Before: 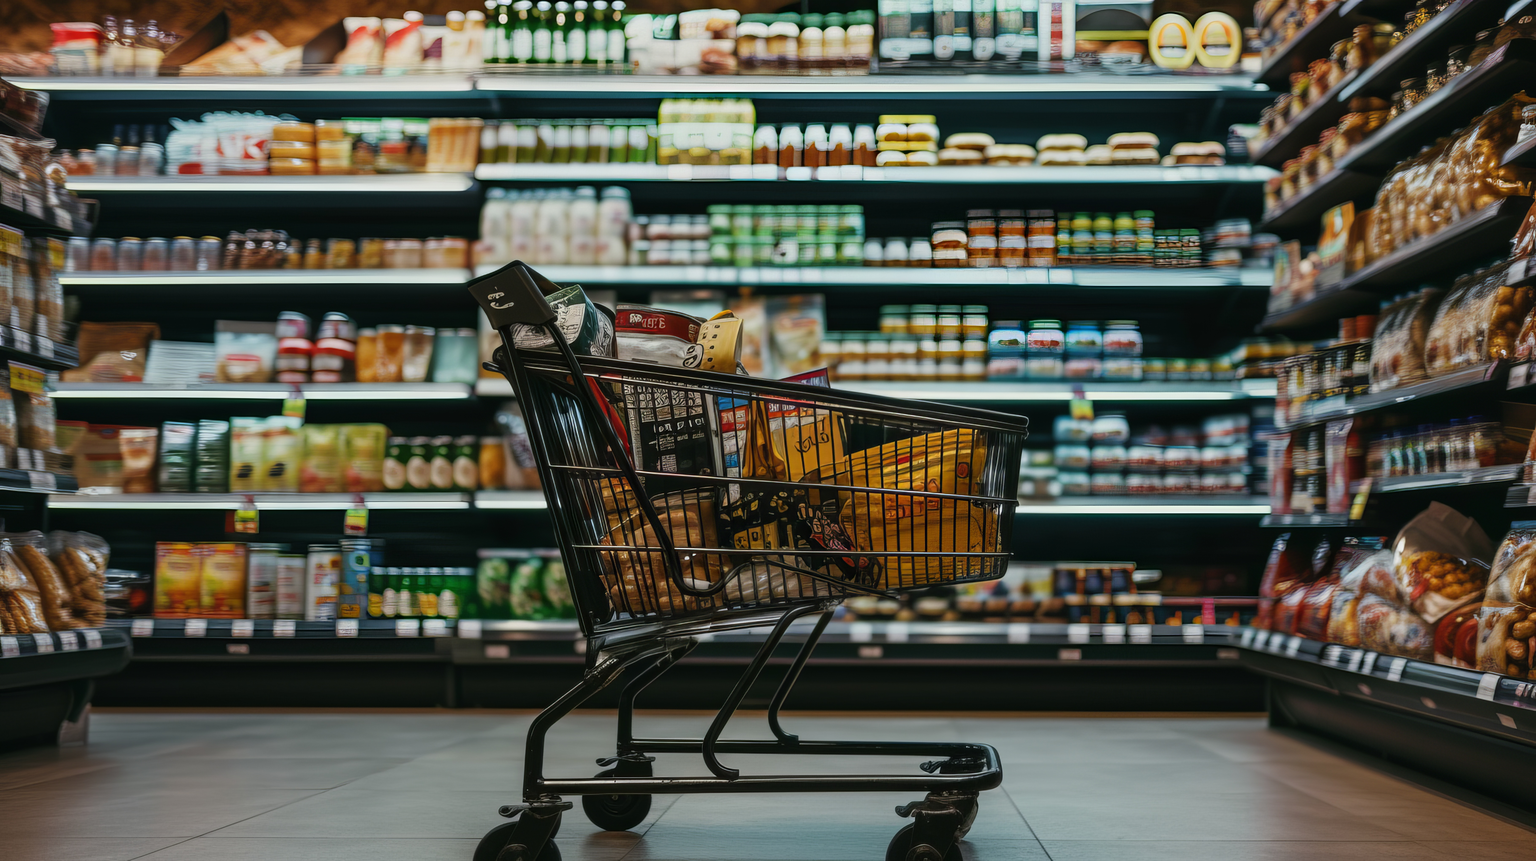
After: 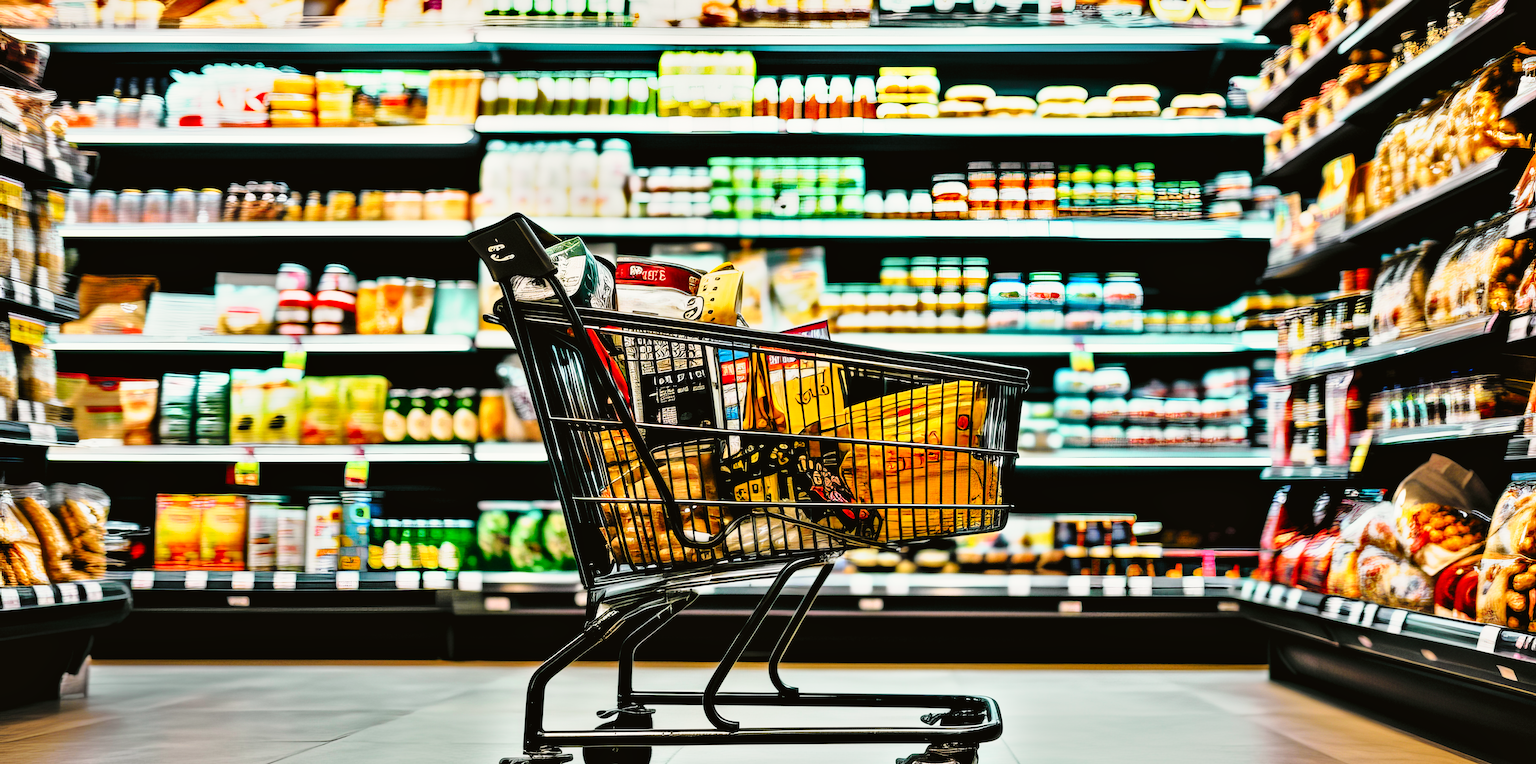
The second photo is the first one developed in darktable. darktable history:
base curve: curves: ch0 [(0, 0) (0.028, 0.03) (0.121, 0.232) (0.46, 0.748) (0.859, 0.968) (1, 1)], preserve colors none
crop and rotate: top 5.609%, bottom 5.609%
tone curve: curves: ch0 [(0, 0.021) (0.049, 0.044) (0.157, 0.131) (0.359, 0.419) (0.469, 0.544) (0.634, 0.722) (0.839, 0.909) (0.998, 0.978)]; ch1 [(0, 0) (0.437, 0.408) (0.472, 0.47) (0.502, 0.503) (0.527, 0.53) (0.564, 0.573) (0.614, 0.654) (0.669, 0.748) (0.859, 0.899) (1, 1)]; ch2 [(0, 0) (0.33, 0.301) (0.421, 0.443) (0.487, 0.504) (0.502, 0.509) (0.535, 0.537) (0.565, 0.595) (0.608, 0.667) (1, 1)], color space Lab, independent channels, preserve colors none
white balance: emerald 1
exposure: black level correction 0, exposure 0.5 EV, compensate highlight preservation false
shadows and highlights: radius 108.52, shadows 40.68, highlights -72.88, low approximation 0.01, soften with gaussian
rgb levels: levels [[0.013, 0.434, 0.89], [0, 0.5, 1], [0, 0.5, 1]]
